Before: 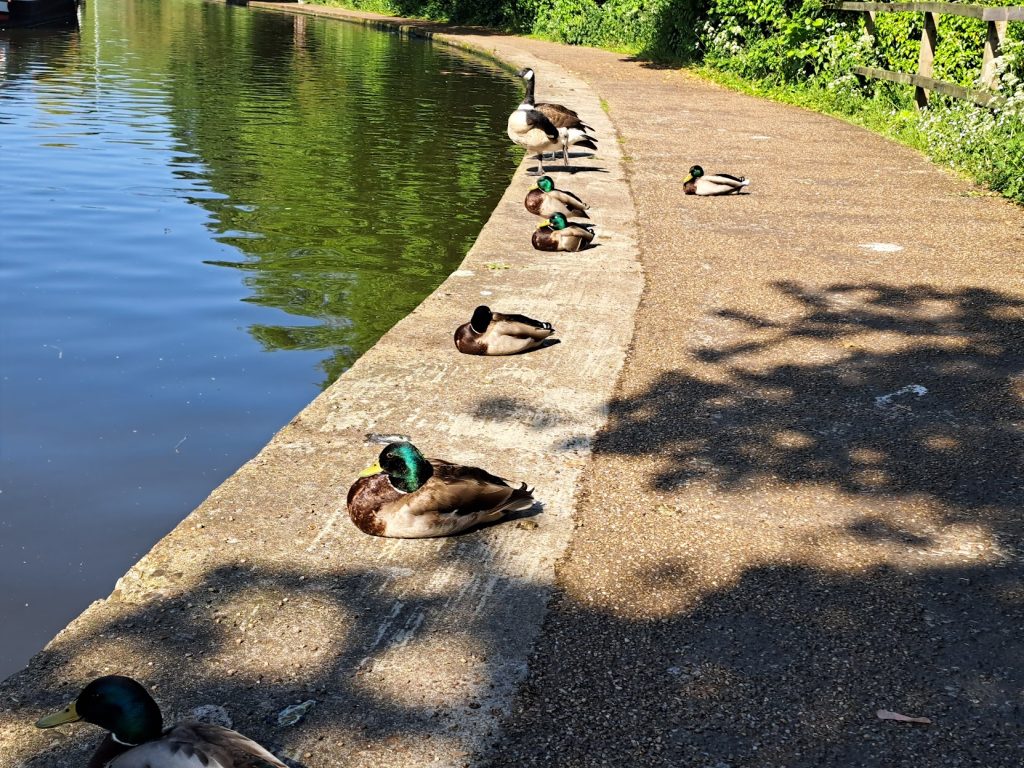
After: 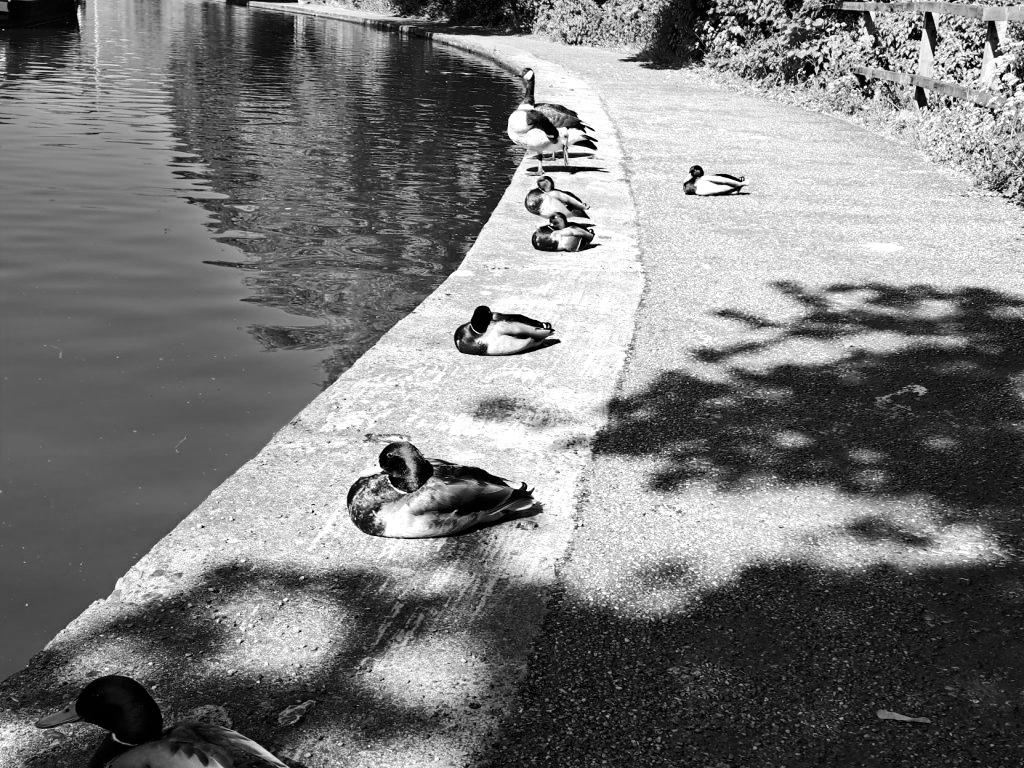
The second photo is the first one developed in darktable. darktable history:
contrast brightness saturation: contrast 0.19, brightness -0.11, saturation 0.21
exposure: black level correction 0, exposure 1 EV, compensate exposure bias true, compensate highlight preservation false
monochrome: a 79.32, b 81.83, size 1.1
